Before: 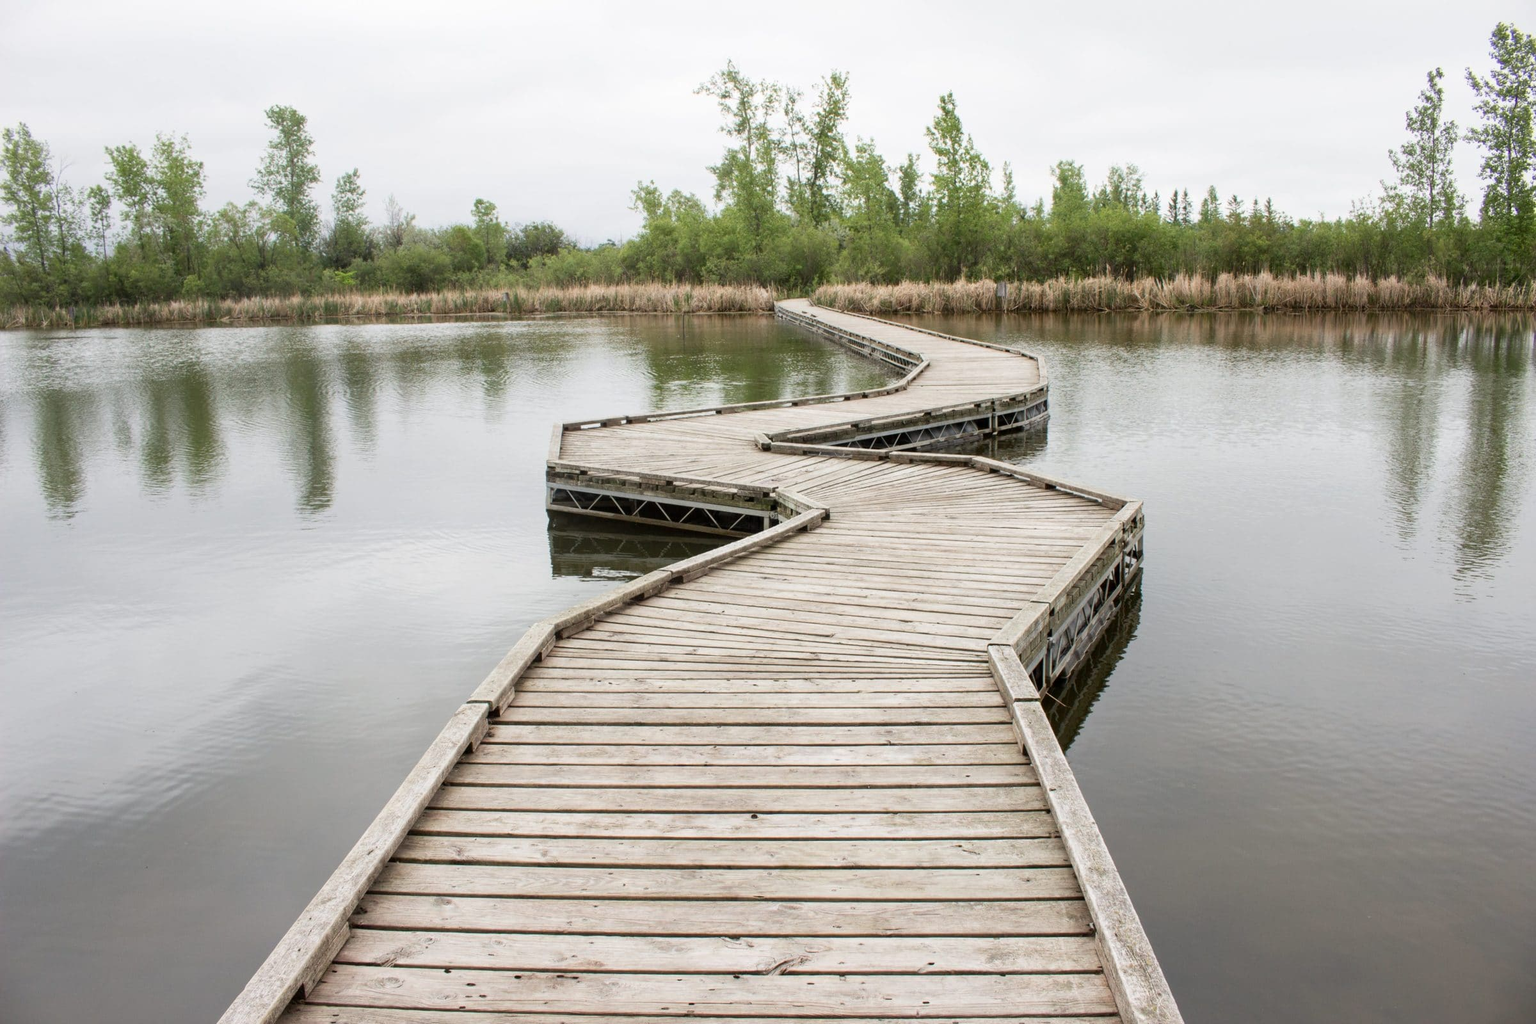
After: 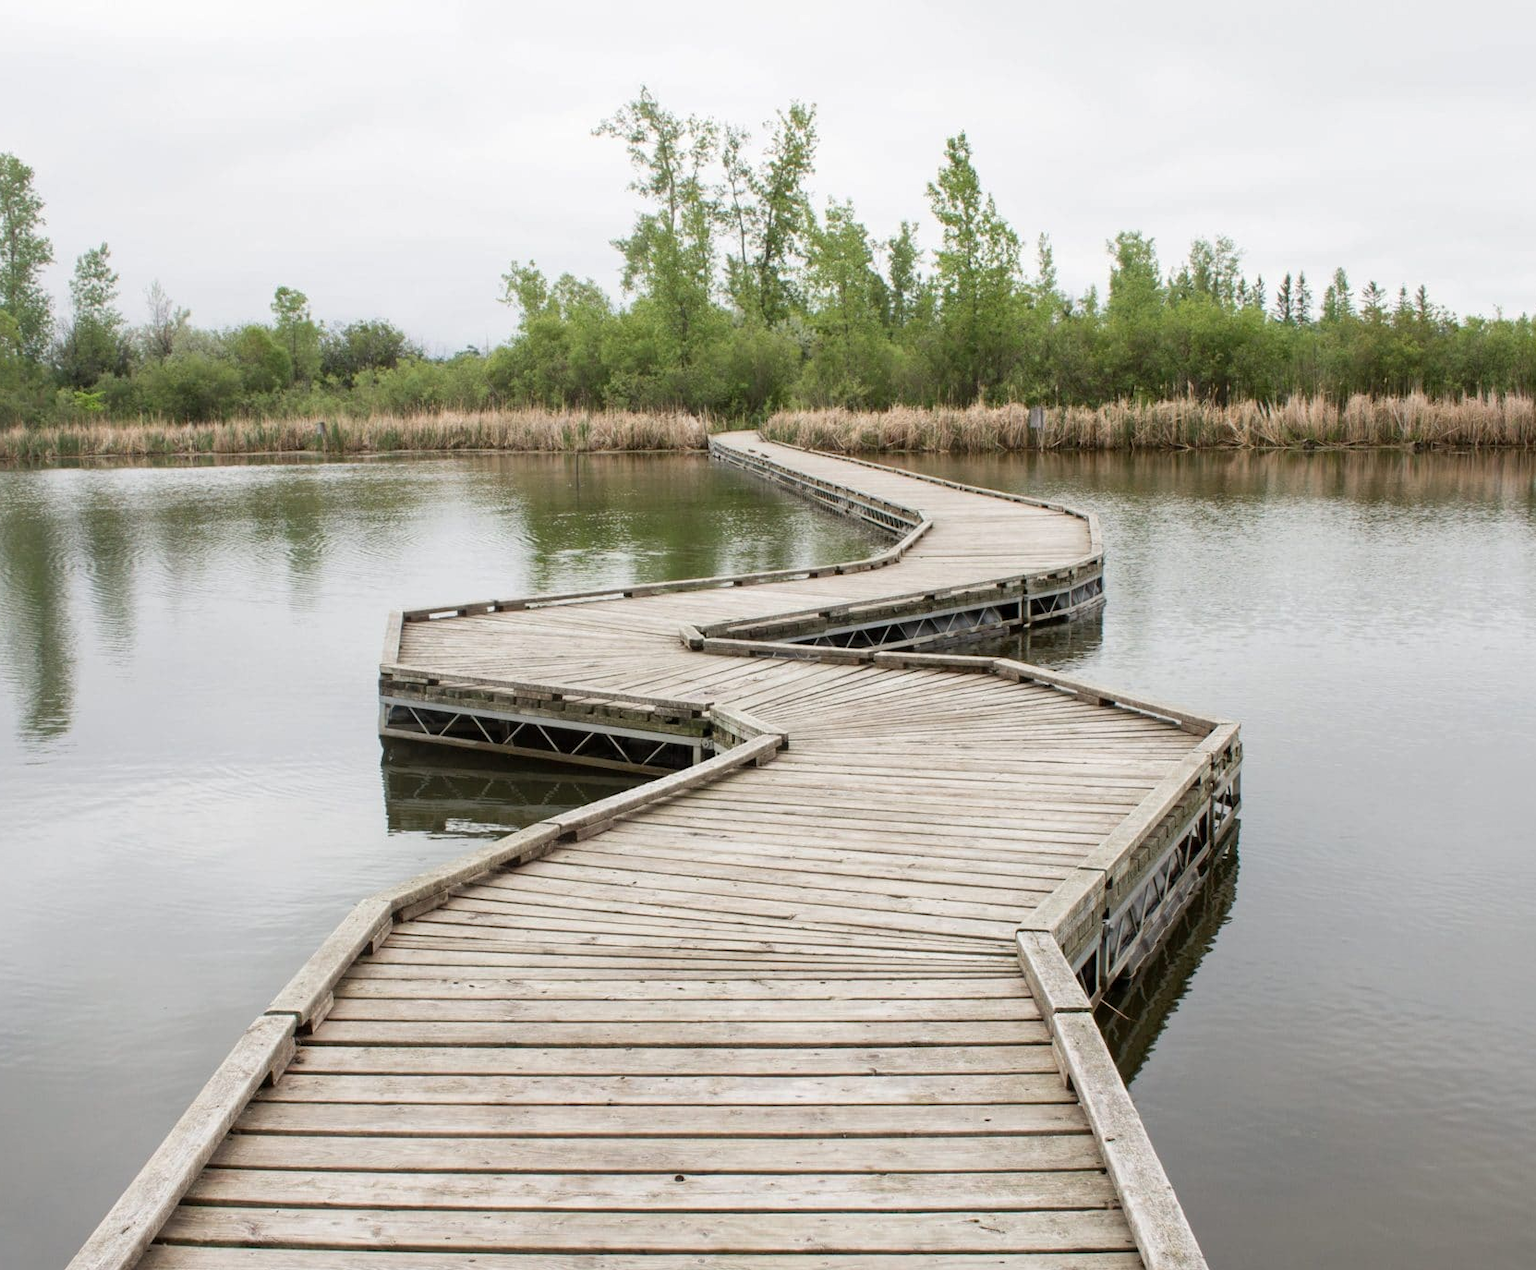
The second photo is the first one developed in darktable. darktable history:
crop: left 18.479%, right 12.2%, bottom 13.971%
shadows and highlights: shadows 25, highlights -25
